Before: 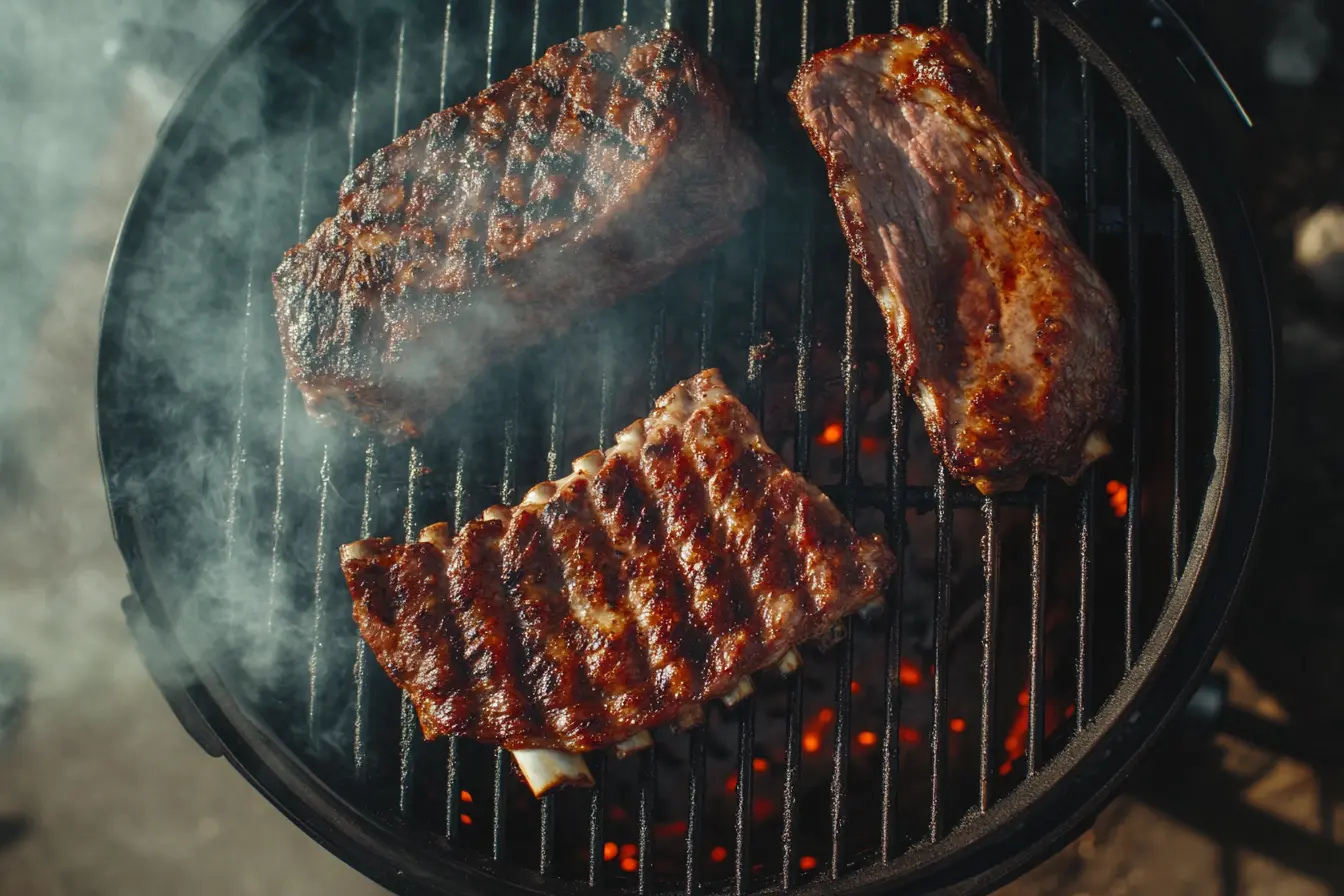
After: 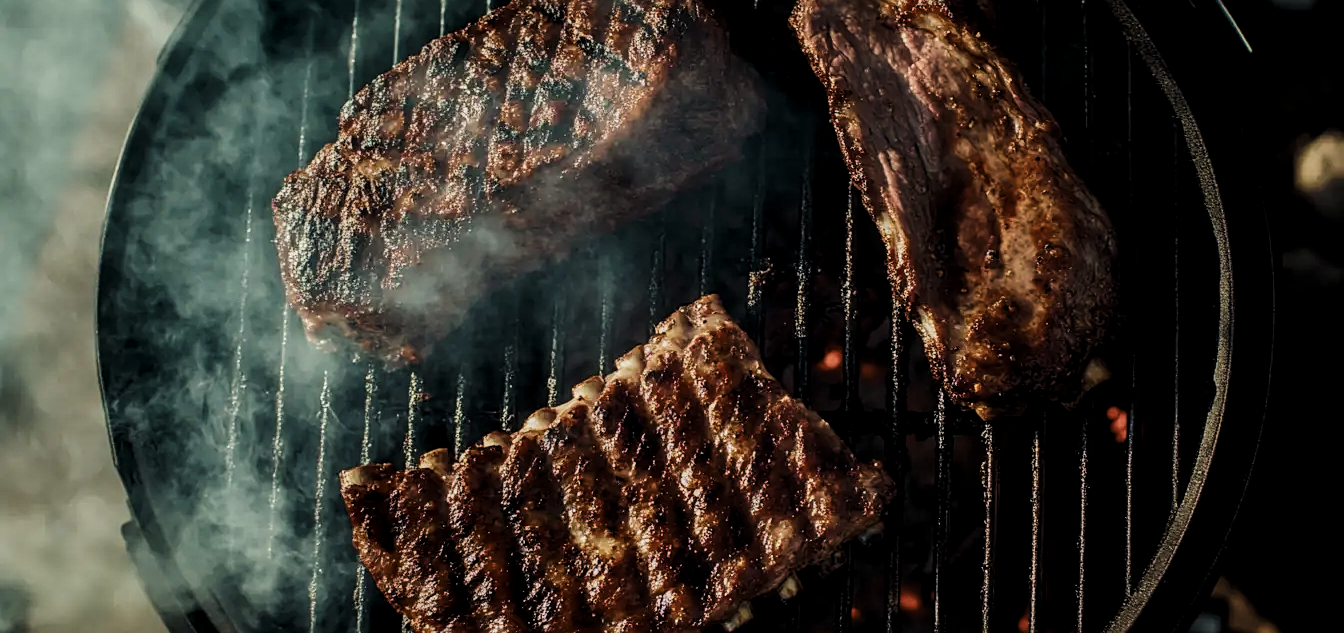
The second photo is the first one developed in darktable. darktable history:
sharpen: on, module defaults
color balance rgb: shadows lift › chroma 1%, shadows lift › hue 28.8°, power › hue 60°, highlights gain › chroma 1%, highlights gain › hue 60°, global offset › luminance 0.25%, perceptual saturation grading › highlights -20%, perceptual saturation grading › shadows 20%, perceptual brilliance grading › highlights 5%, perceptual brilliance grading › shadows -10%, global vibrance 19.67%
velvia: strength 50%
filmic rgb: black relative exposure -7.32 EV, white relative exposure 5.09 EV, hardness 3.2
crop and rotate: top 8.293%, bottom 20.996%
local contrast: on, module defaults
levels: mode automatic, black 8.58%, gray 59.42%, levels [0, 0.445, 1]
exposure: black level correction 0.001, exposure 0.5 EV, compensate exposure bias true, compensate highlight preservation false
